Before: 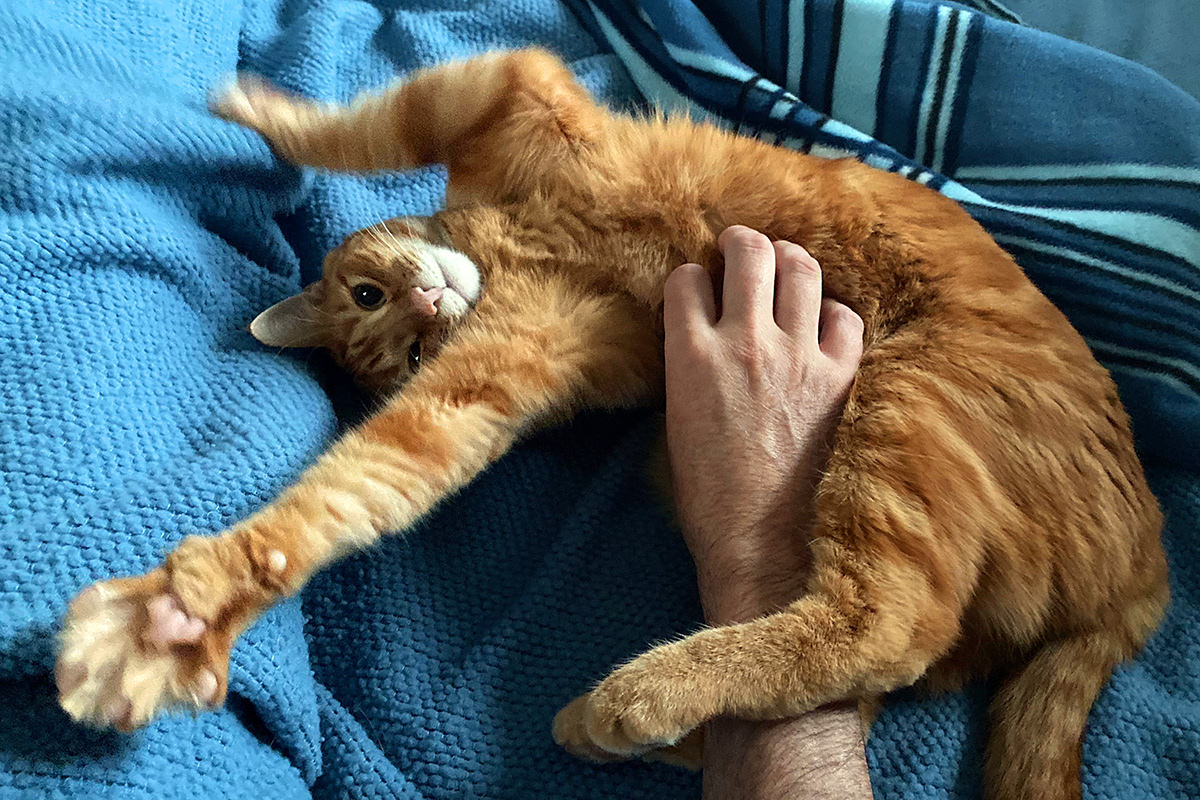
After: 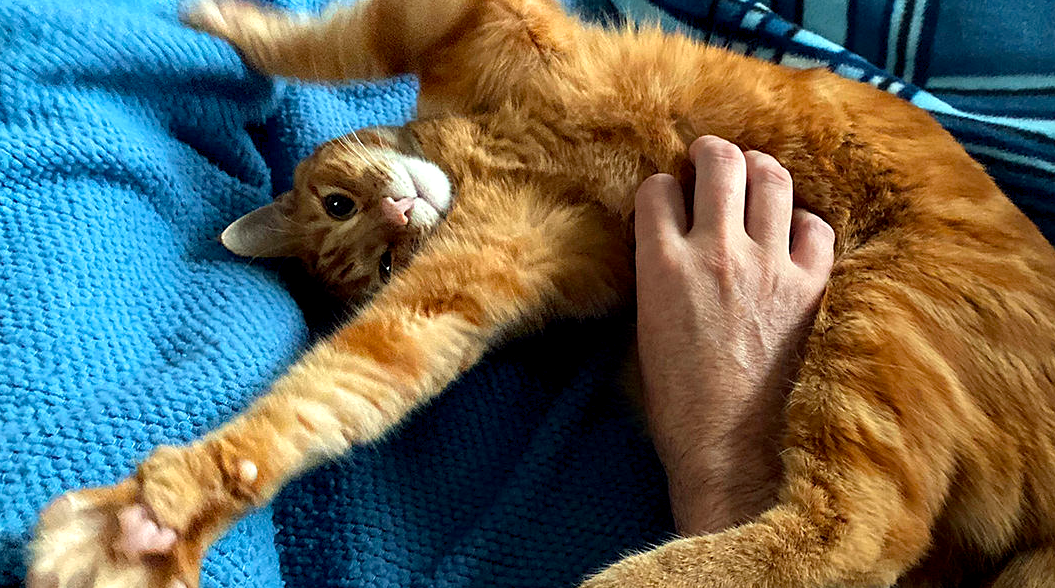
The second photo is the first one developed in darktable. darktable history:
color balance: lift [1, 1, 0.999, 1.001], gamma [1, 1.003, 1.005, 0.995], gain [1, 0.992, 0.988, 1.012], contrast 5%, output saturation 110%
crop and rotate: left 2.425%, top 11.305%, right 9.6%, bottom 15.08%
